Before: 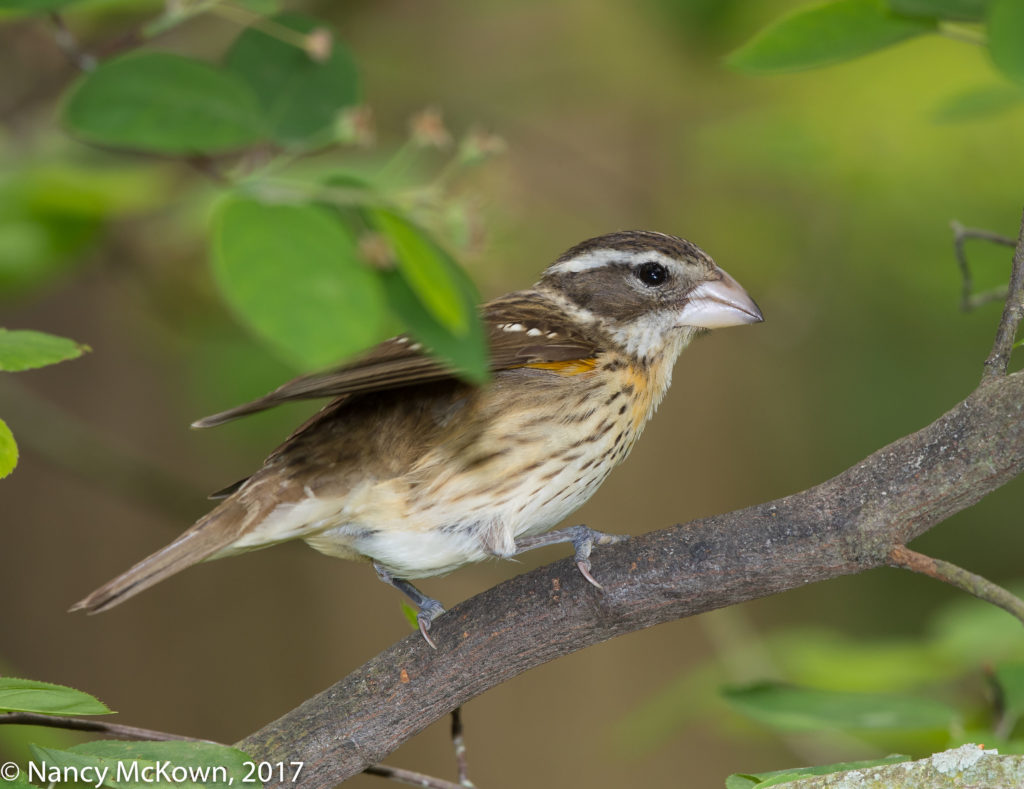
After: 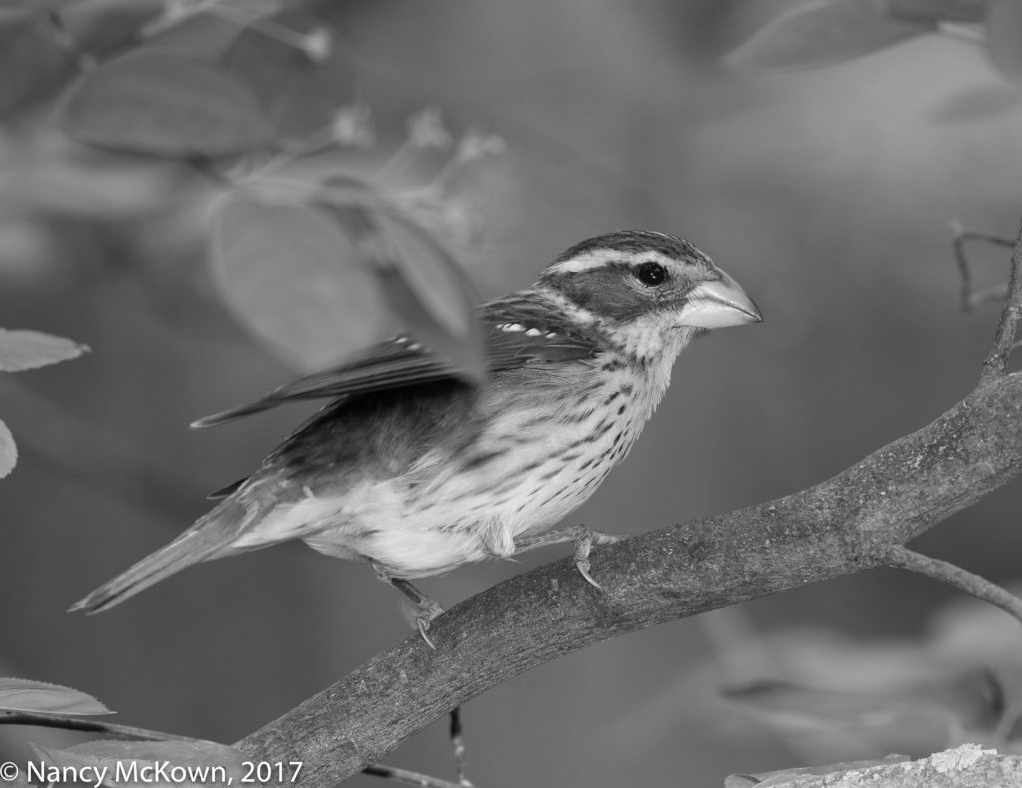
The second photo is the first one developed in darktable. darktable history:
monochrome: on, module defaults
crop and rotate: left 0.126%
